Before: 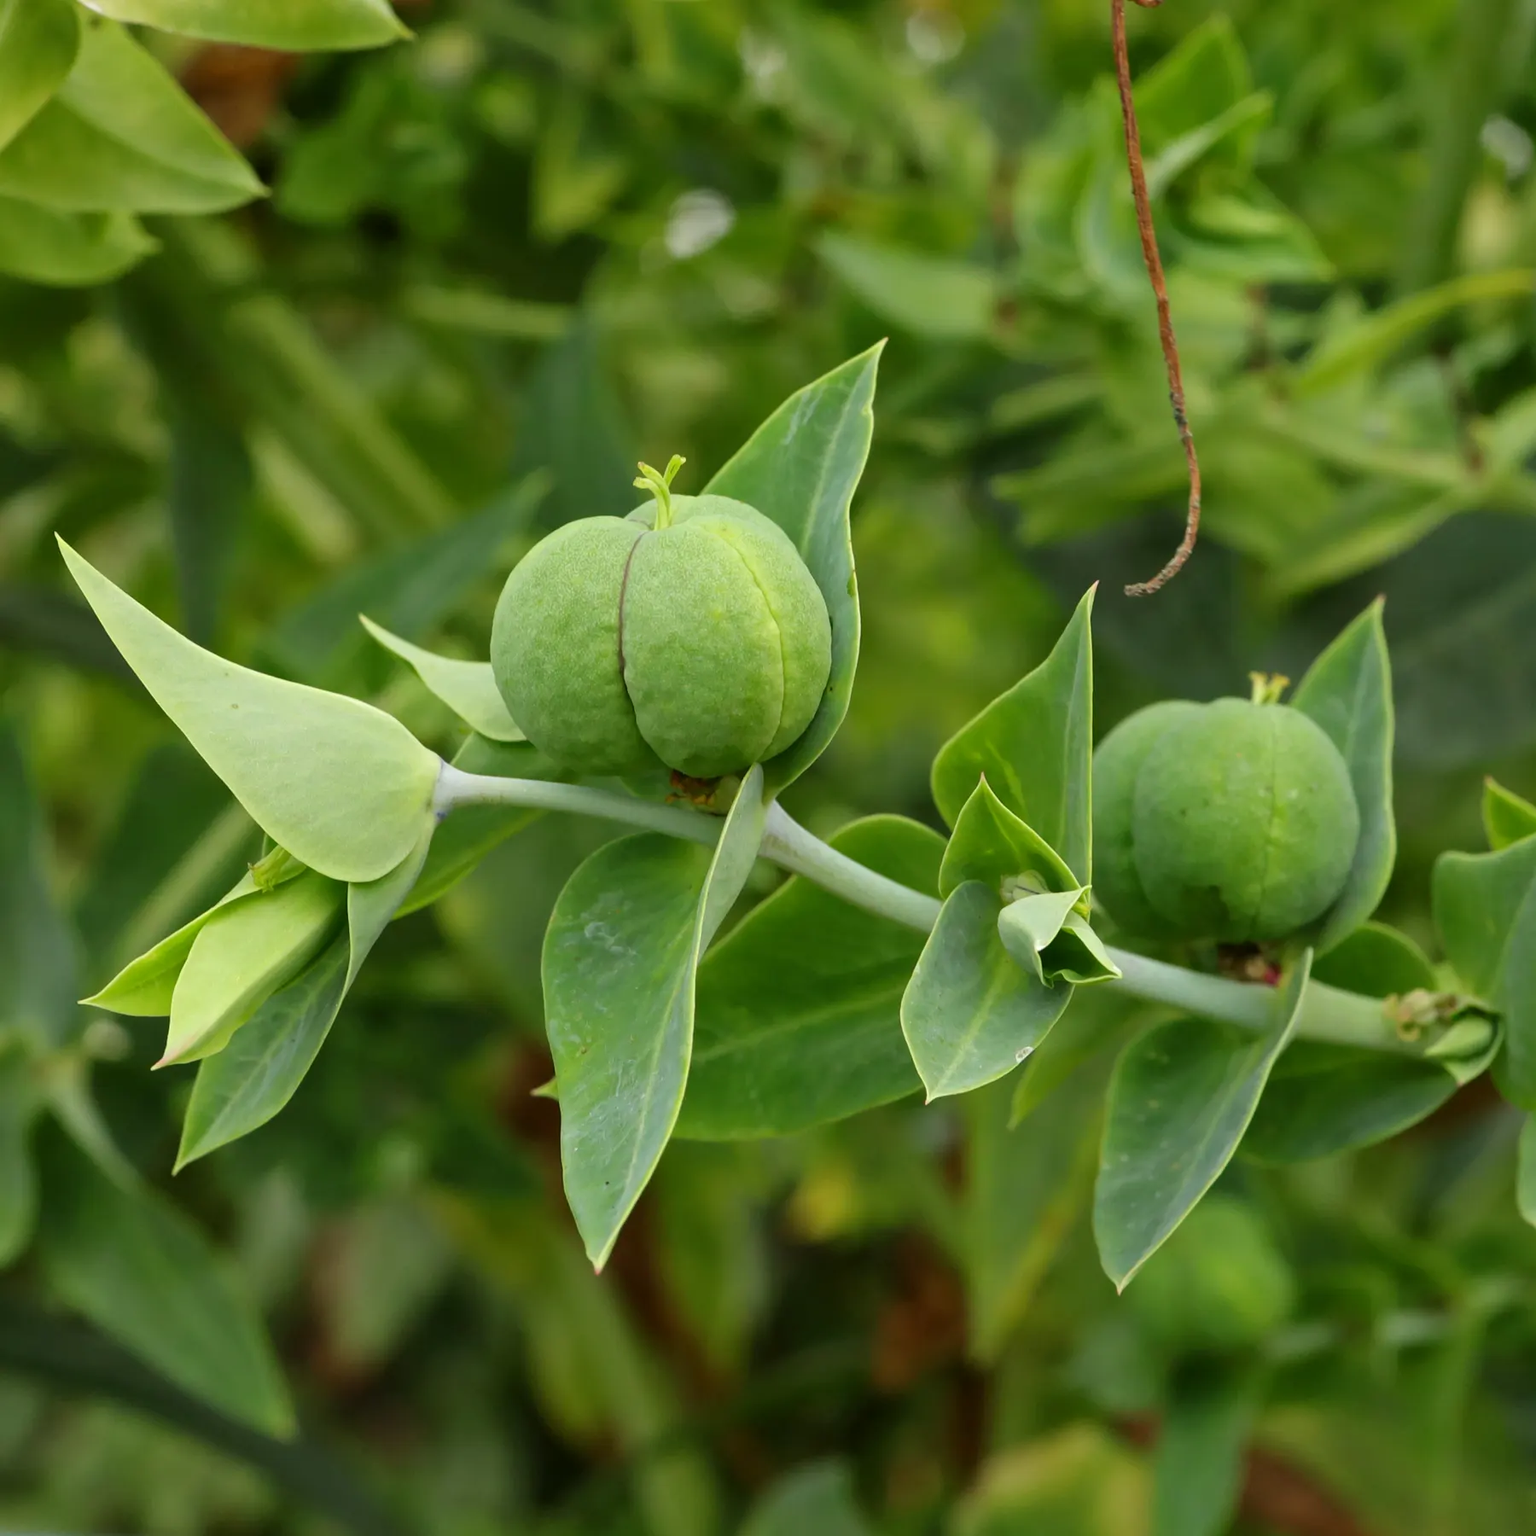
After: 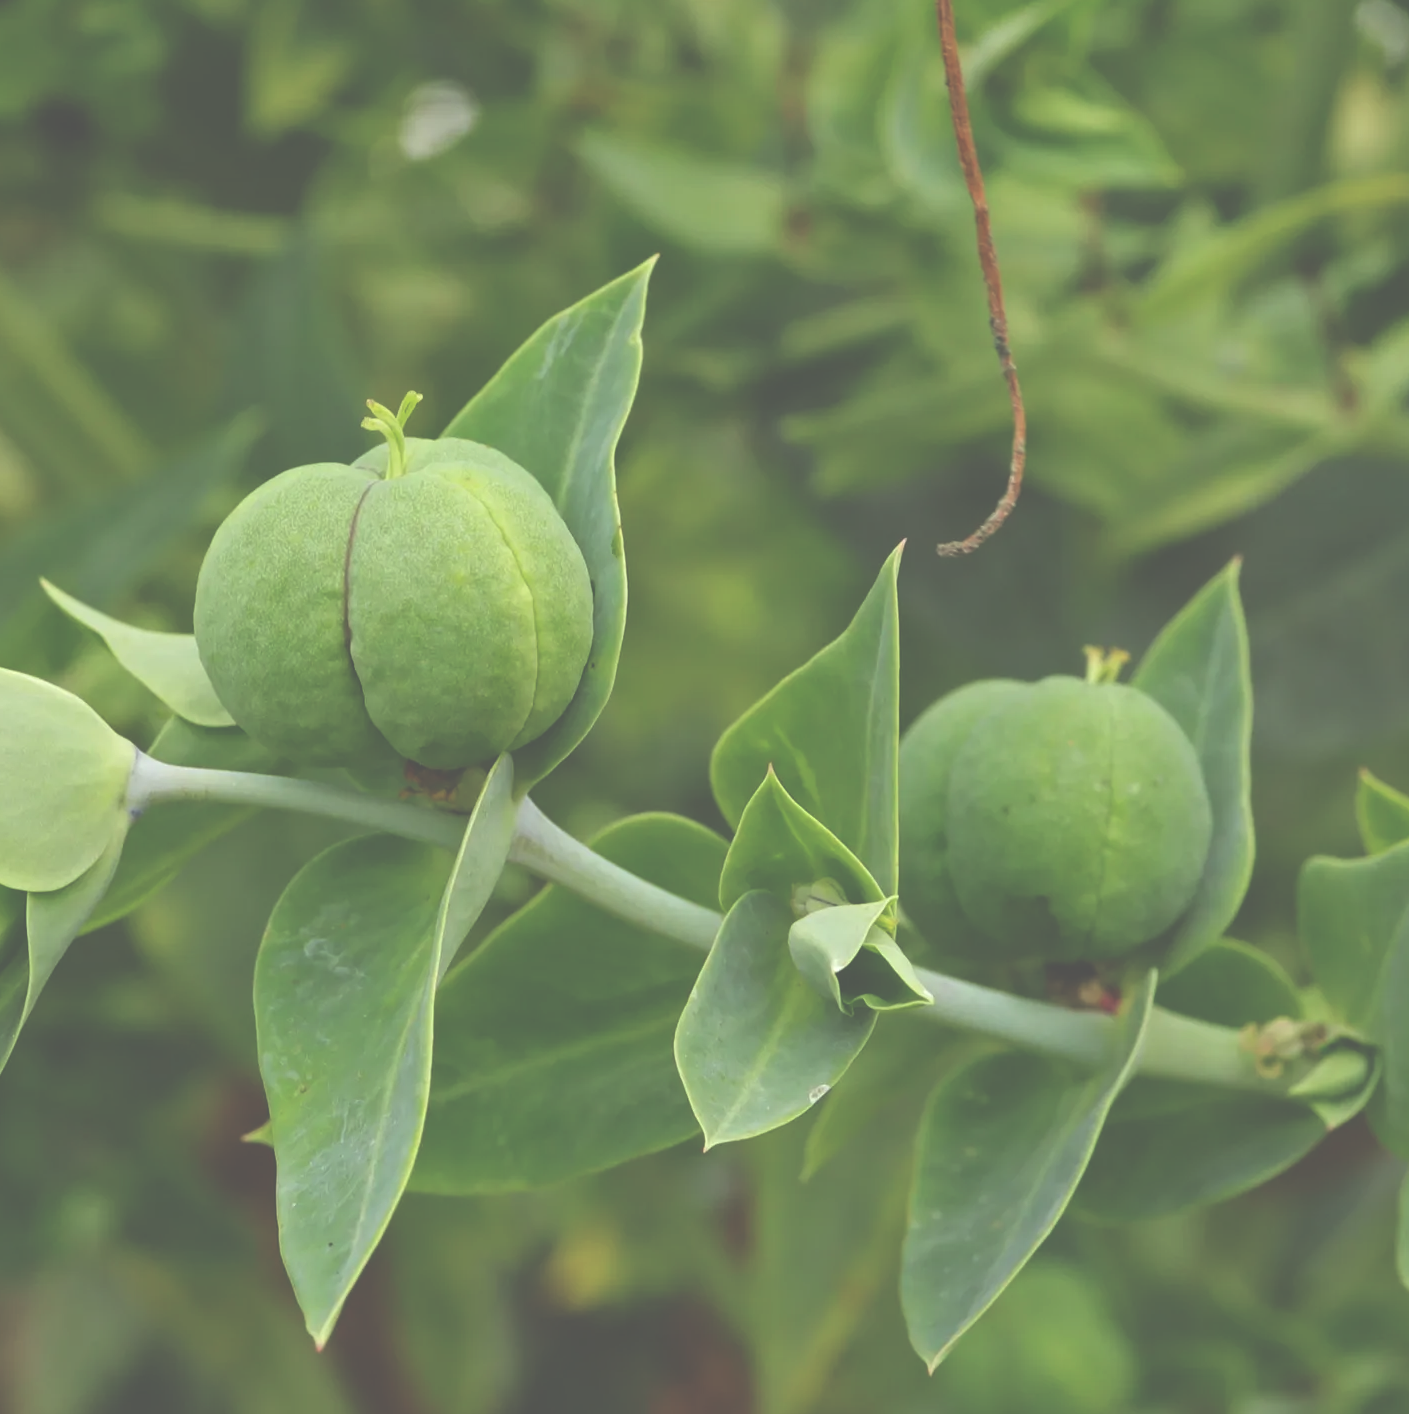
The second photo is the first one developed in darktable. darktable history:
exposure: black level correction -0.087, compensate highlight preservation false
shadows and highlights: shadows 29.64, highlights -30.46, low approximation 0.01, soften with gaussian
crop and rotate: left 21.194%, top 7.943%, right 0.488%, bottom 13.452%
